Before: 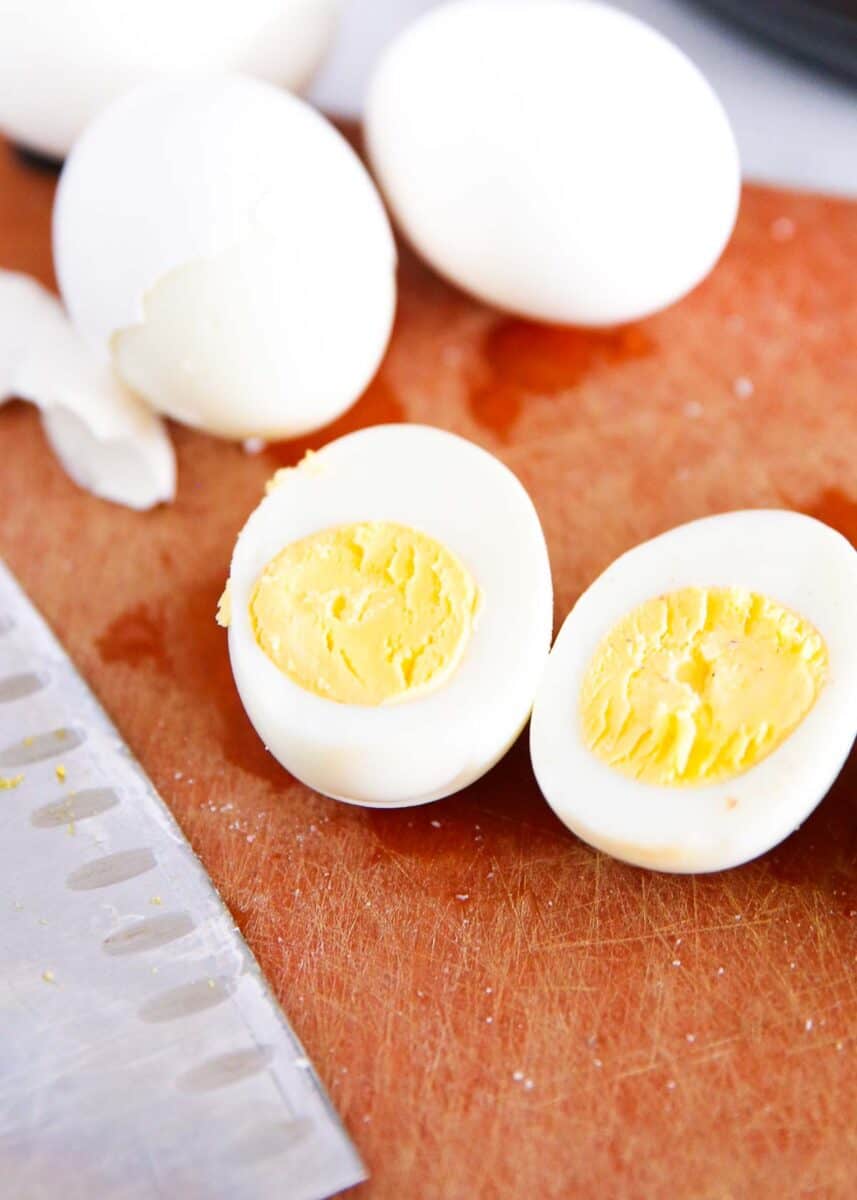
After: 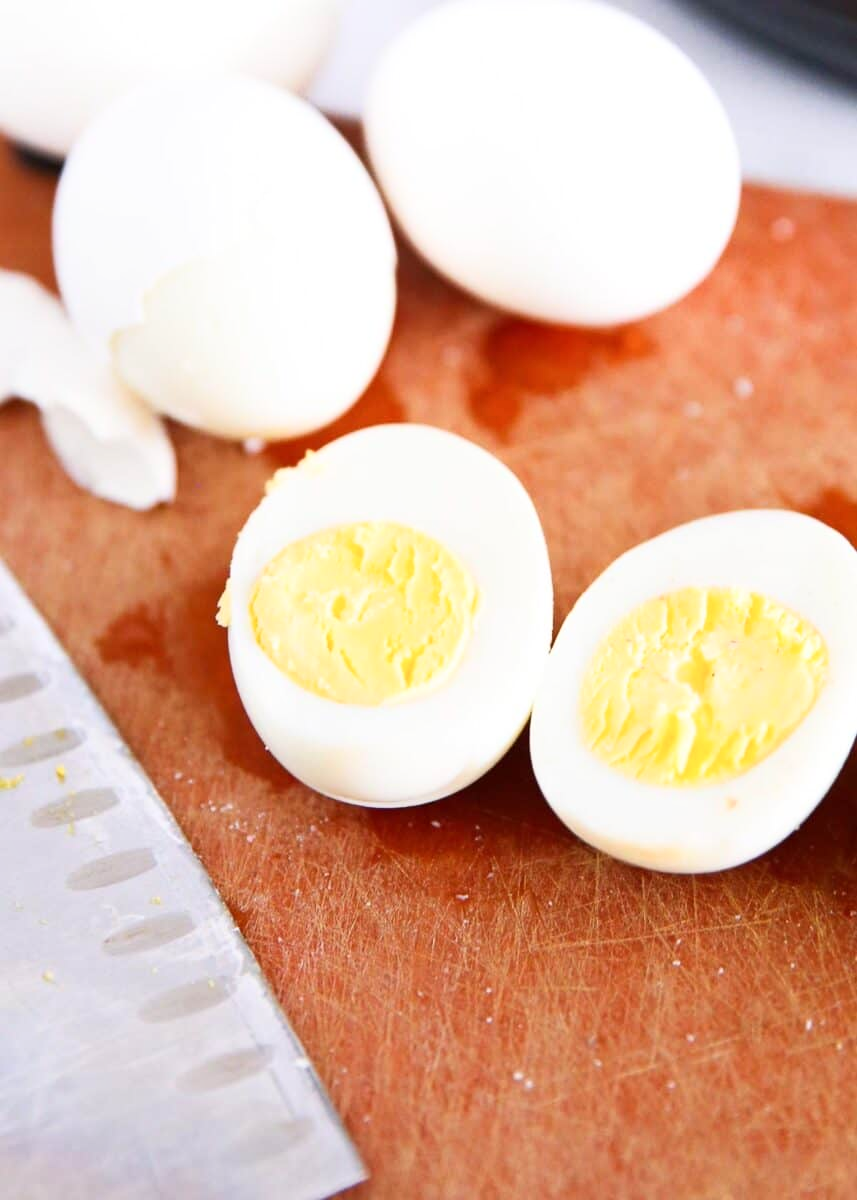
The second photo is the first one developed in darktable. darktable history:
shadows and highlights: shadows -0.02, highlights 40.64
